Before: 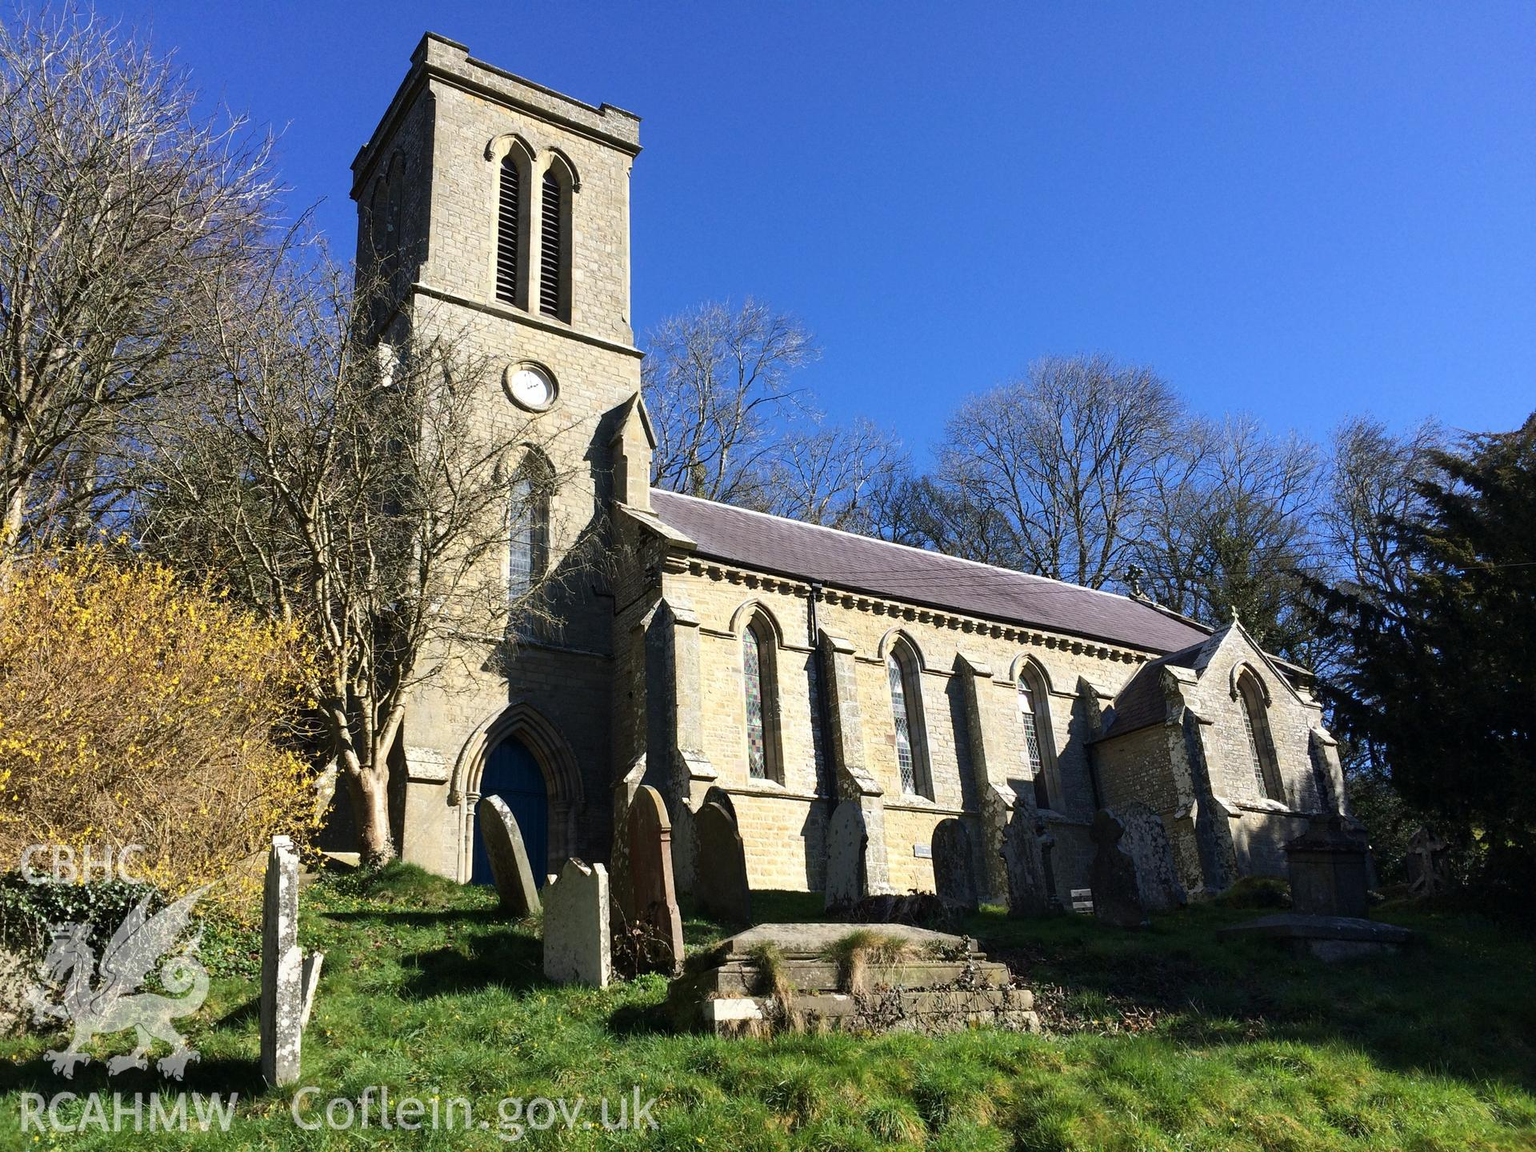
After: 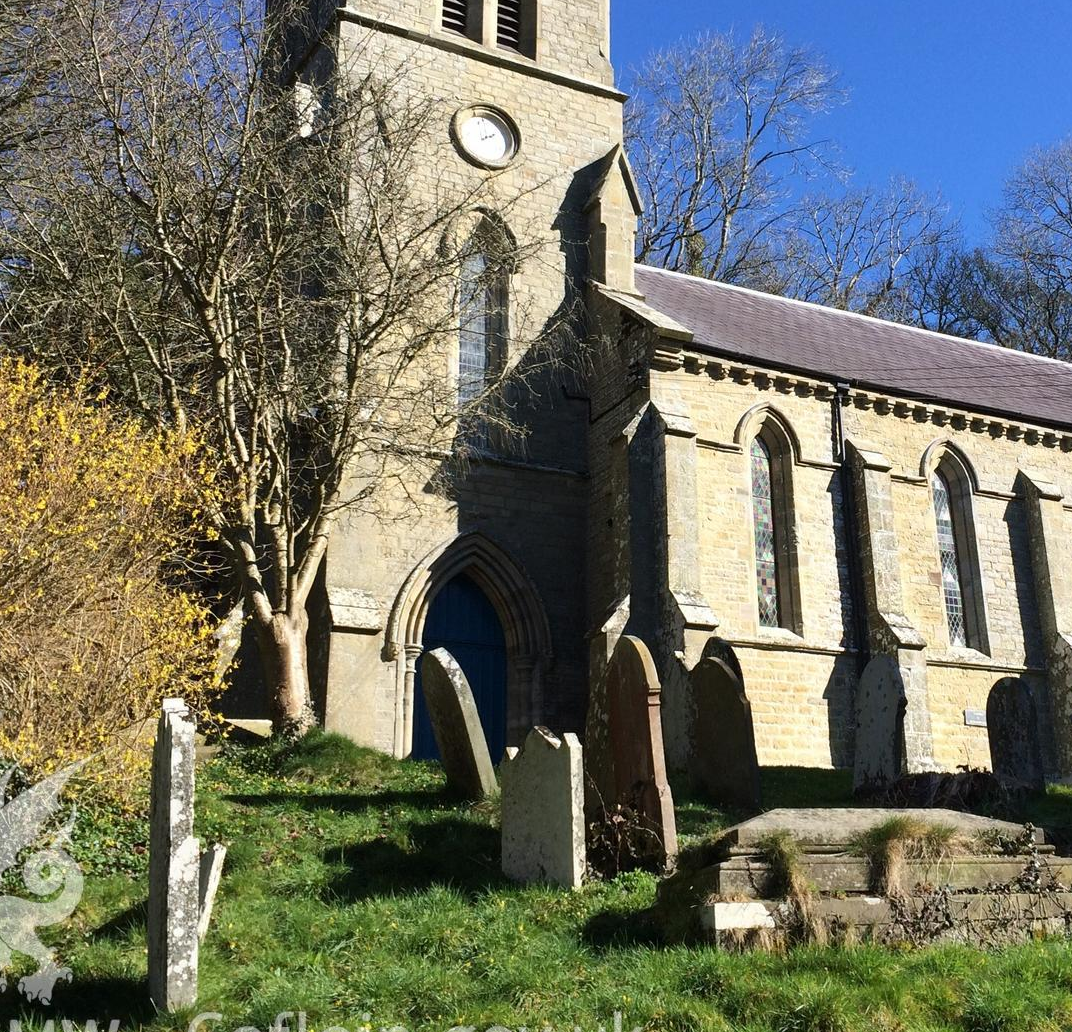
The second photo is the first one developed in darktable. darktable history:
crop: left 9.279%, top 24.092%, right 34.864%, bottom 4.232%
